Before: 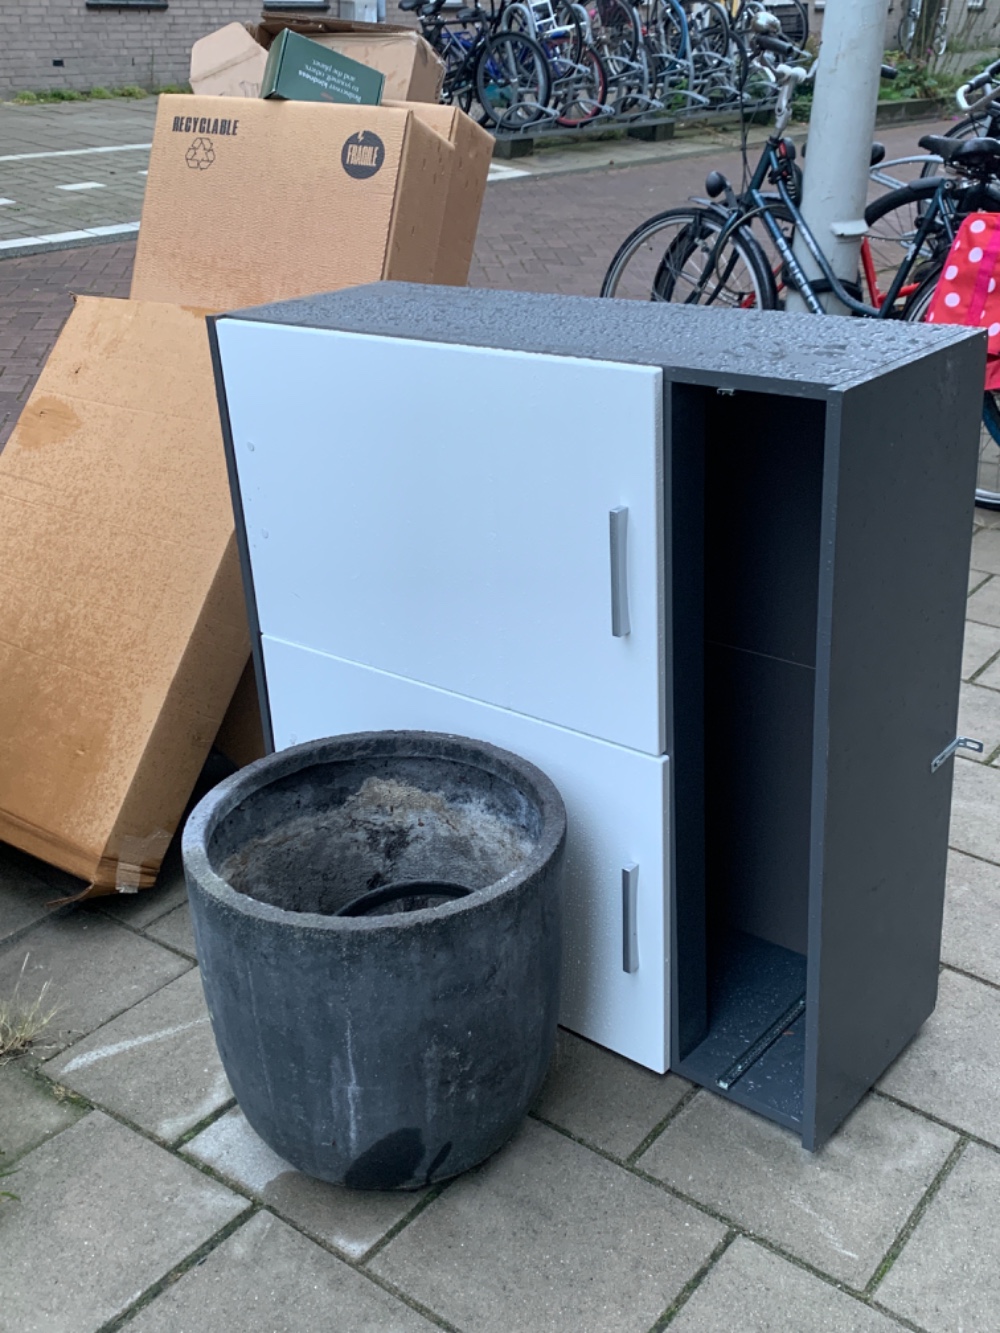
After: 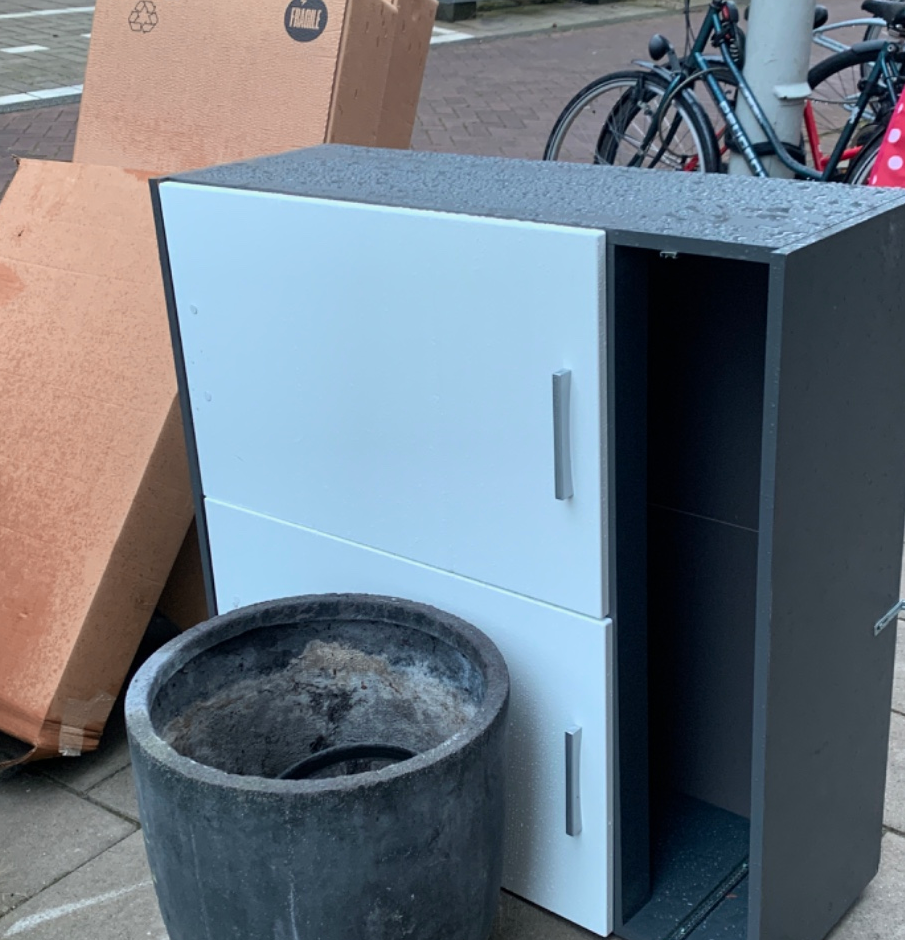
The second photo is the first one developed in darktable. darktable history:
crop: left 5.772%, top 10.328%, right 3.691%, bottom 19.087%
color zones: curves: ch2 [(0, 0.488) (0.143, 0.417) (0.286, 0.212) (0.429, 0.179) (0.571, 0.154) (0.714, 0.415) (0.857, 0.495) (1, 0.488)]
